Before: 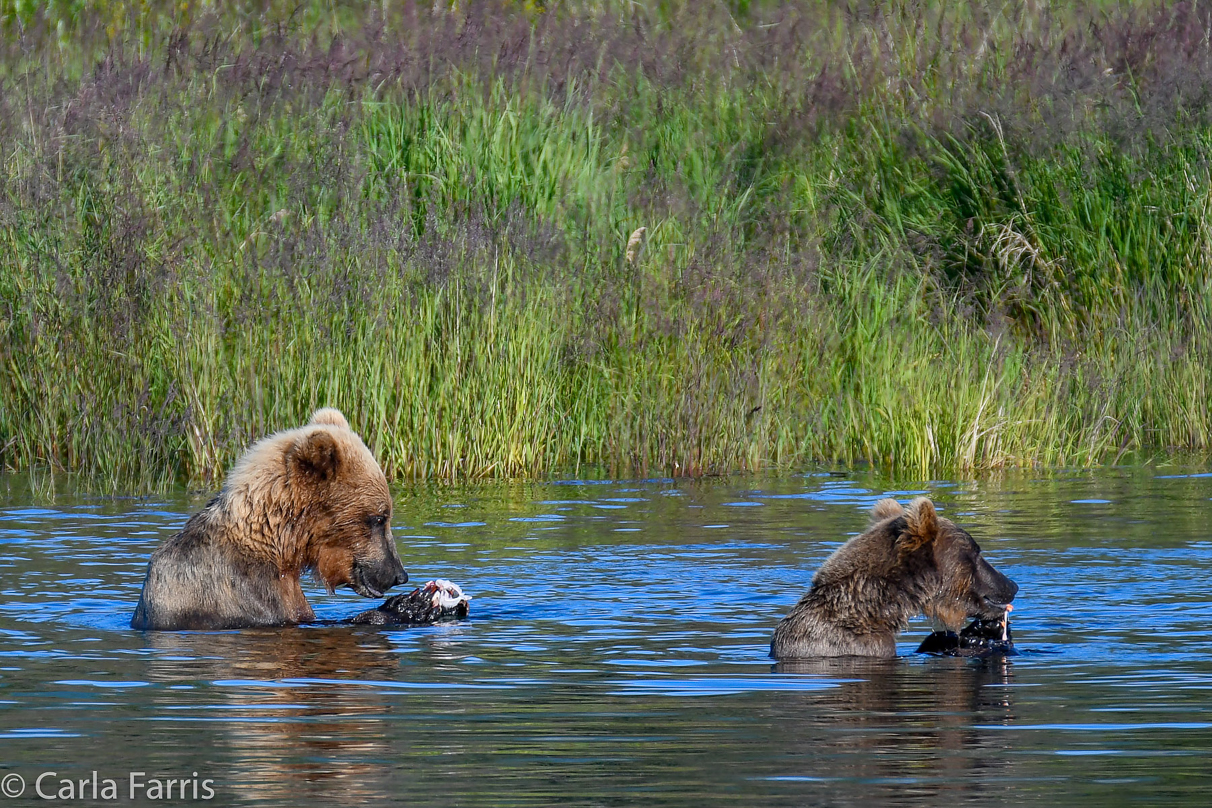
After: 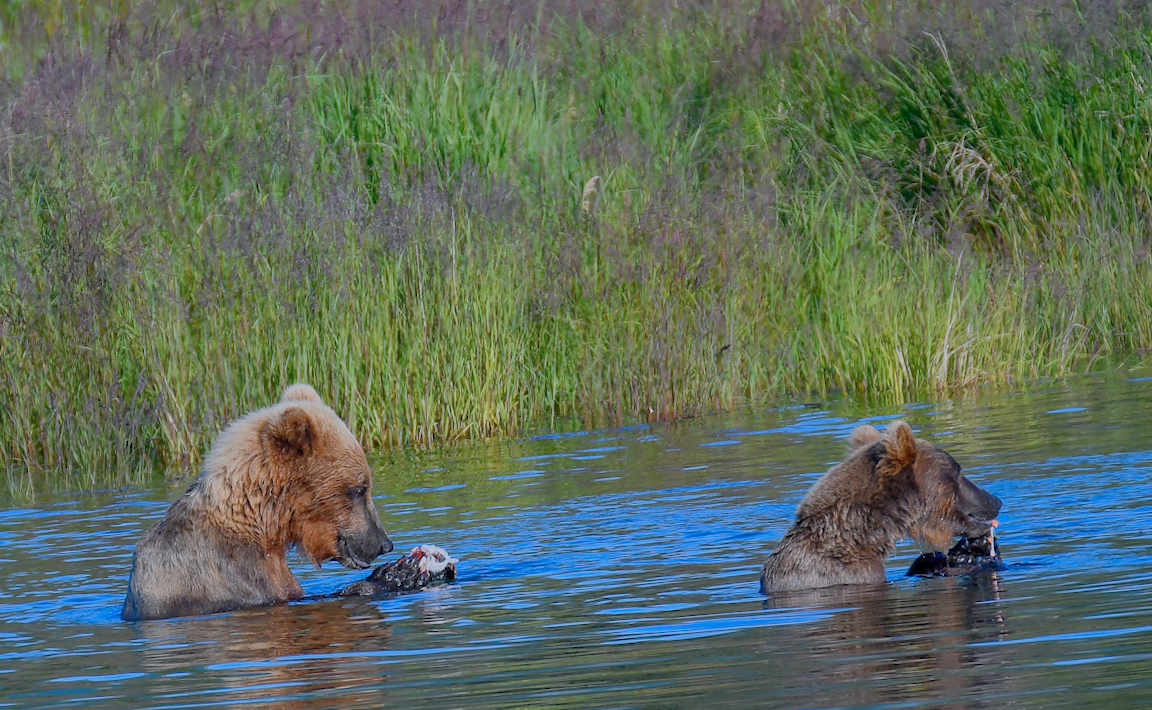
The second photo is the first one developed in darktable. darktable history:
rotate and perspective: rotation -5°, crop left 0.05, crop right 0.952, crop top 0.11, crop bottom 0.89
color balance rgb: contrast -30%
color correction: highlights a* -0.772, highlights b* -8.92
